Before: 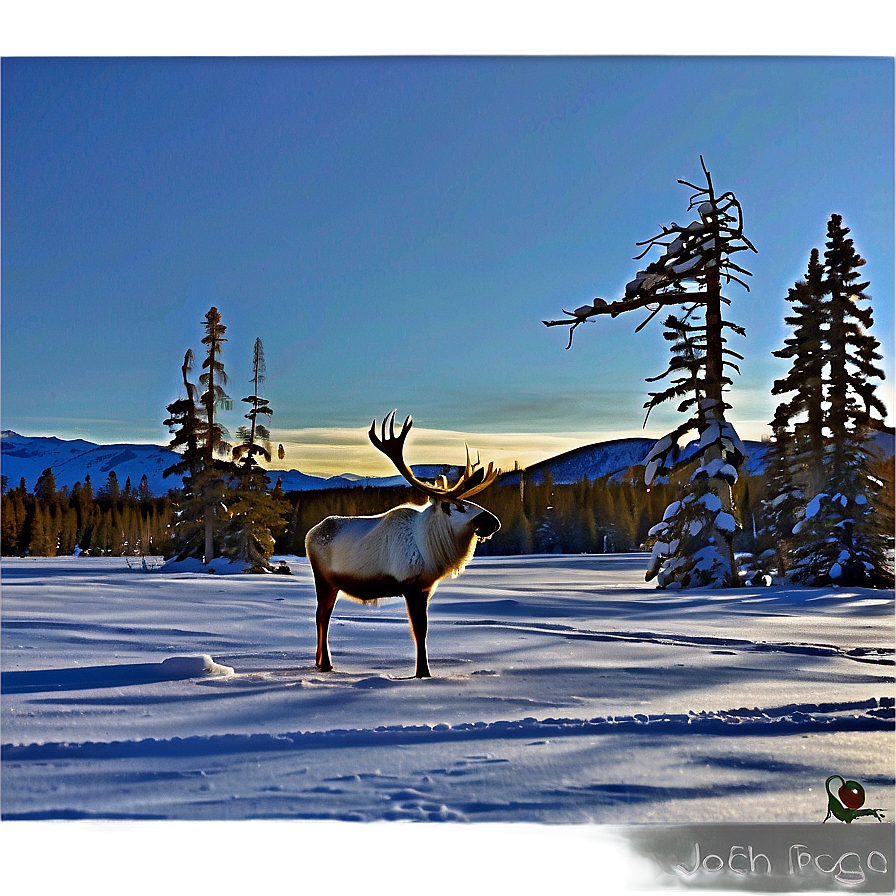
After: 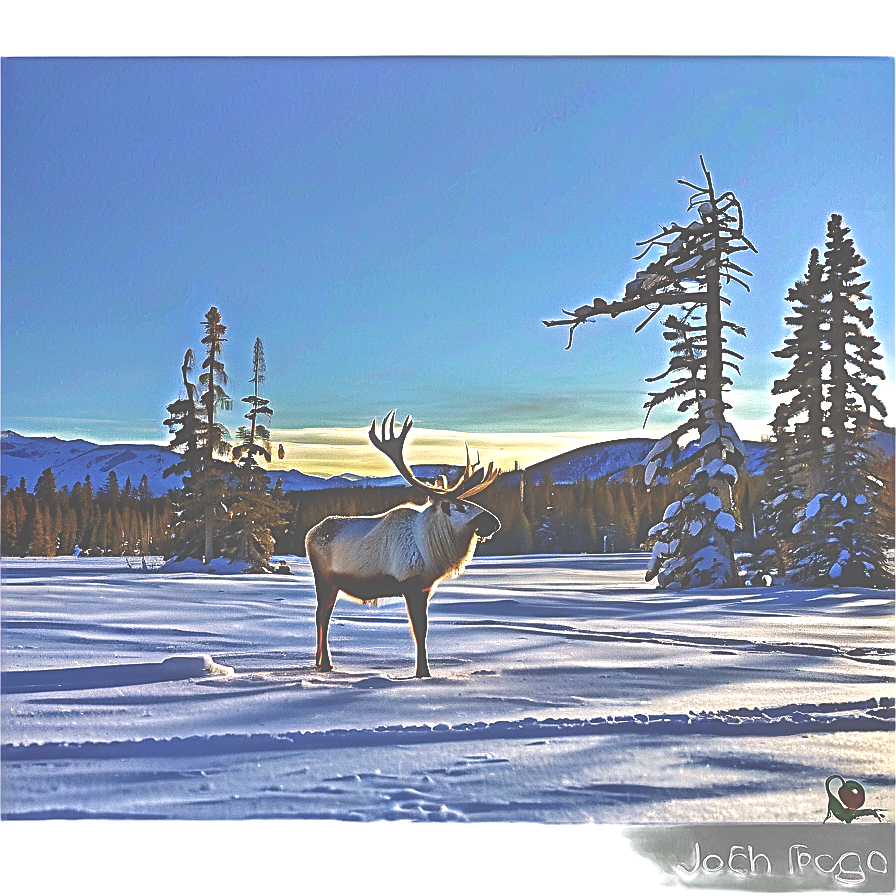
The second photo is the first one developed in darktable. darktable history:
velvia: on, module defaults
sharpen: radius 2.531, amount 0.628
local contrast: on, module defaults
exposure: black level correction -0.071, exposure 0.5 EV, compensate highlight preservation false
